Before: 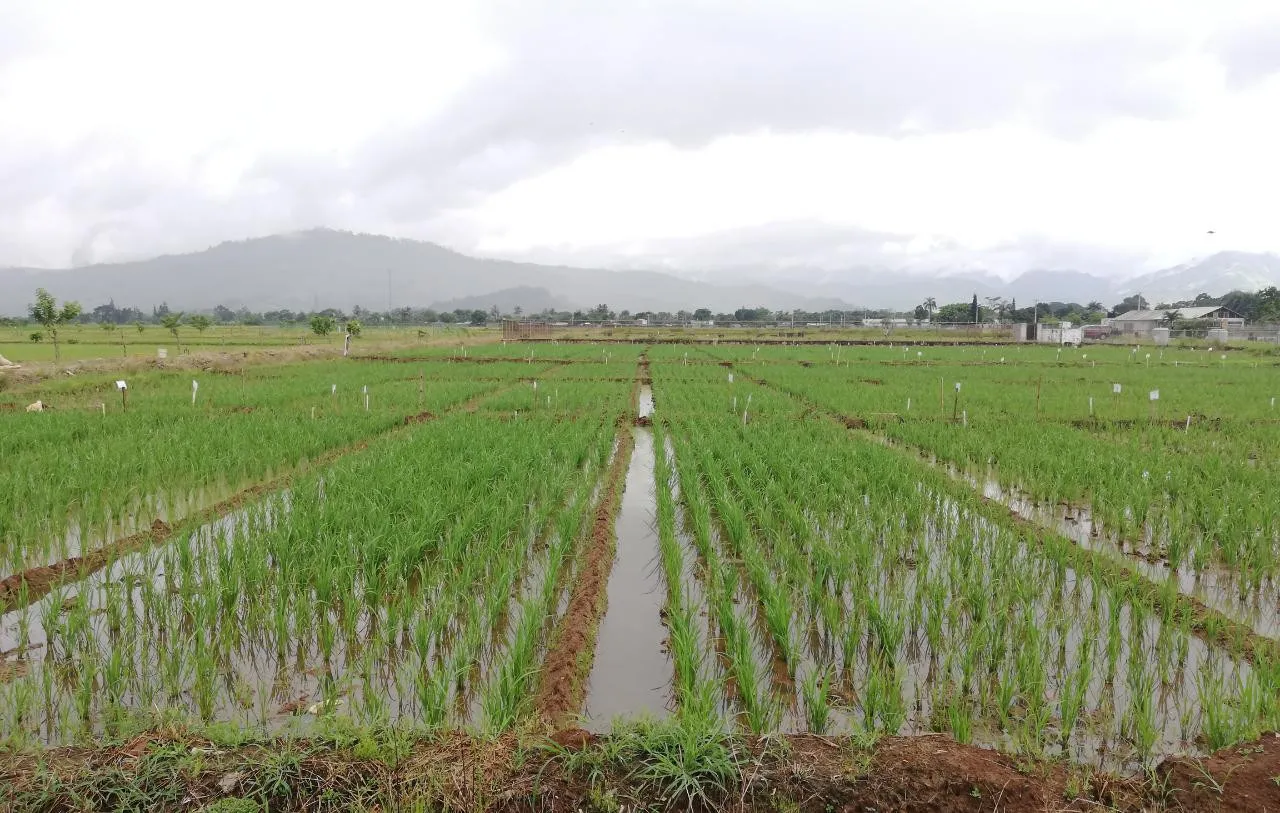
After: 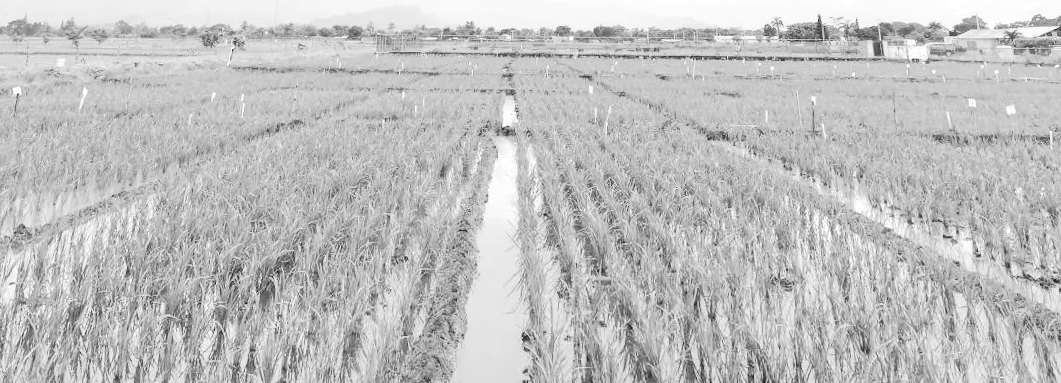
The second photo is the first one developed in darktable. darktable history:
rotate and perspective: rotation 0.72°, lens shift (vertical) -0.352, lens shift (horizontal) -0.051, crop left 0.152, crop right 0.859, crop top 0.019, crop bottom 0.964
base curve: curves: ch0 [(0, 0) (0.007, 0.004) (0.027, 0.03) (0.046, 0.07) (0.207, 0.54) (0.442, 0.872) (0.673, 0.972) (1, 1)], preserve colors none
local contrast: on, module defaults
crop and rotate: top 26.056%, bottom 25.543%
contrast brightness saturation: saturation -1
monochrome: on, module defaults
lowpass: radius 0.1, contrast 0.85, saturation 1.1, unbound 0
